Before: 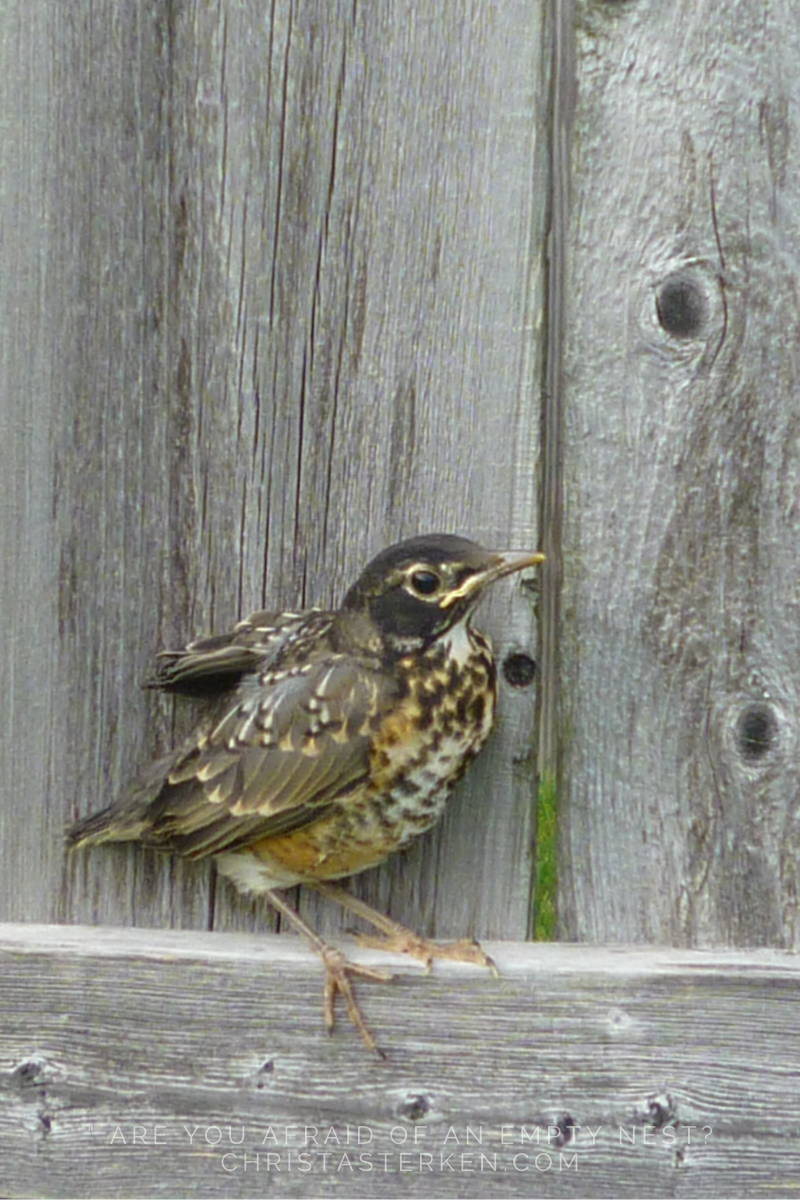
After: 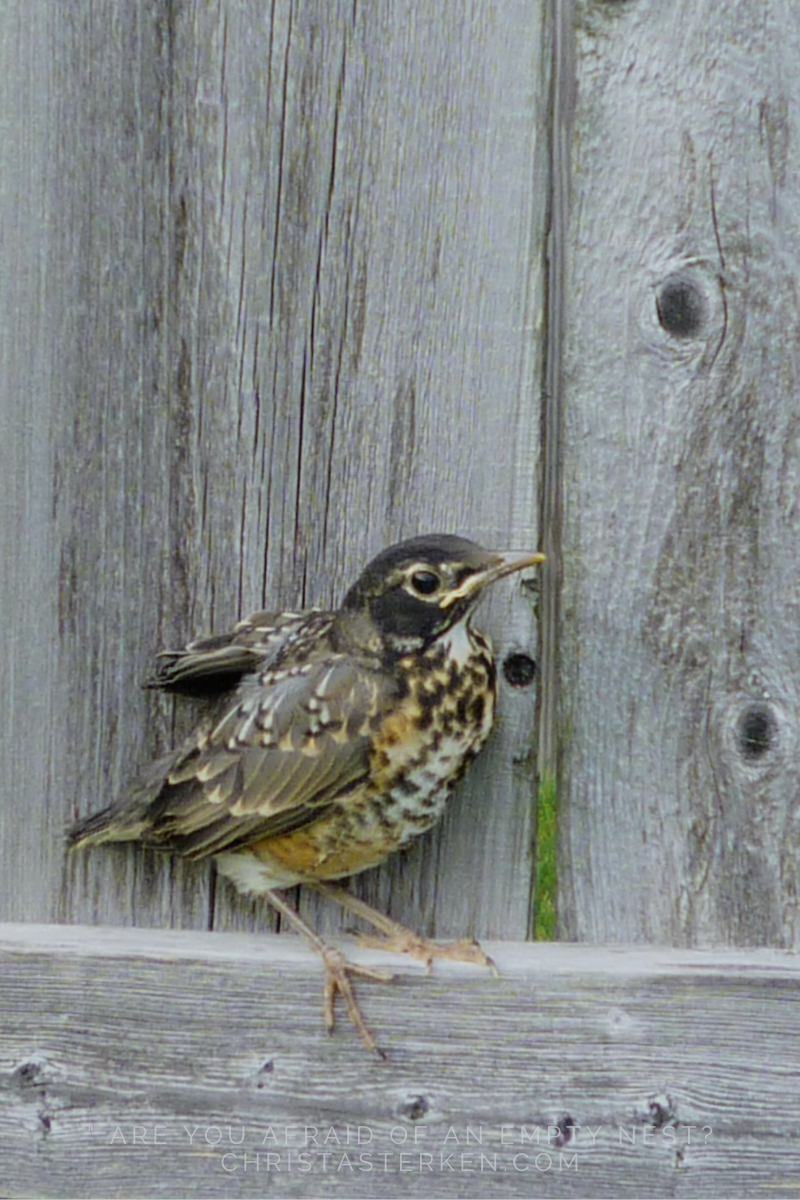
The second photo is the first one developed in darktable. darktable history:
filmic rgb: black relative exposure -7.65 EV, white relative exposure 4.56 EV, hardness 3.61, contrast 1.05
white balance: red 0.974, blue 1.044
